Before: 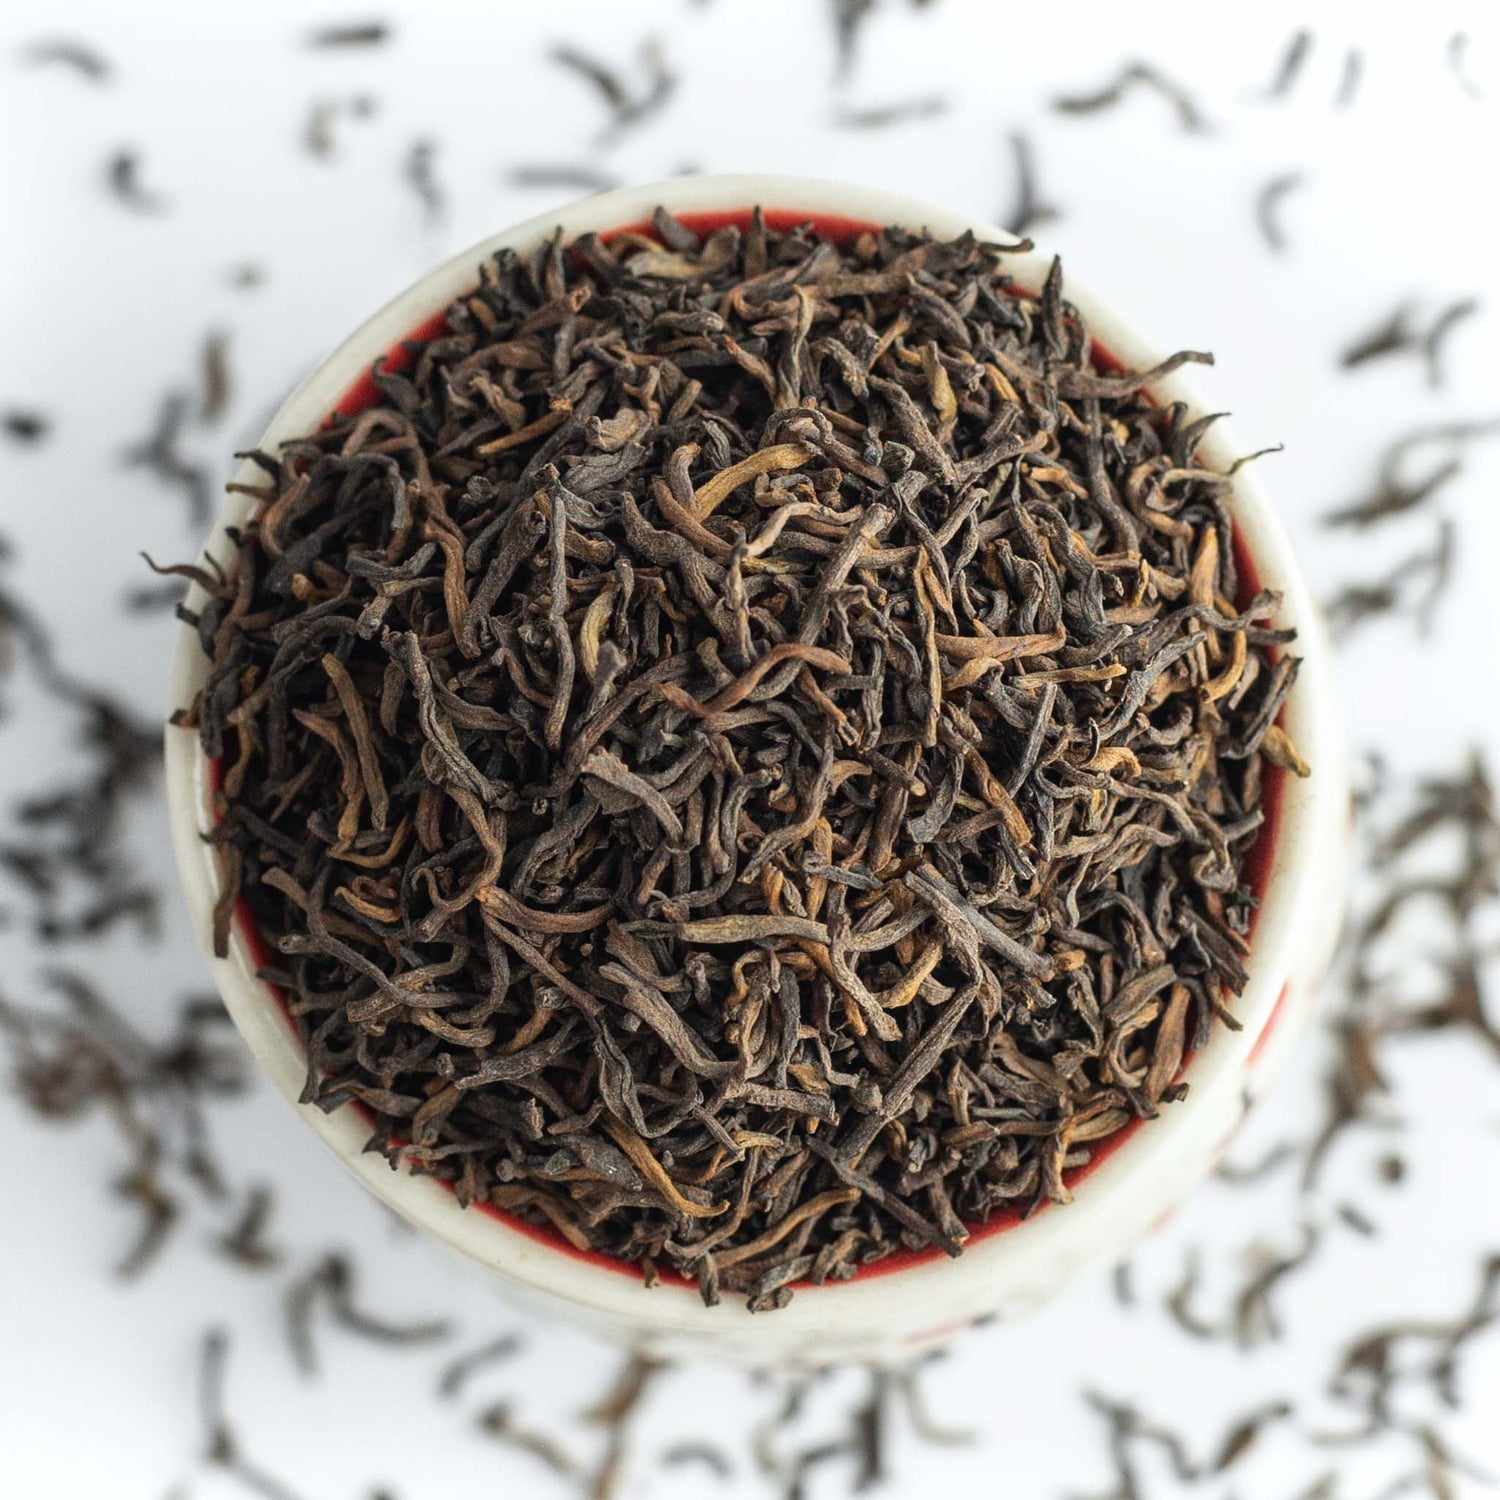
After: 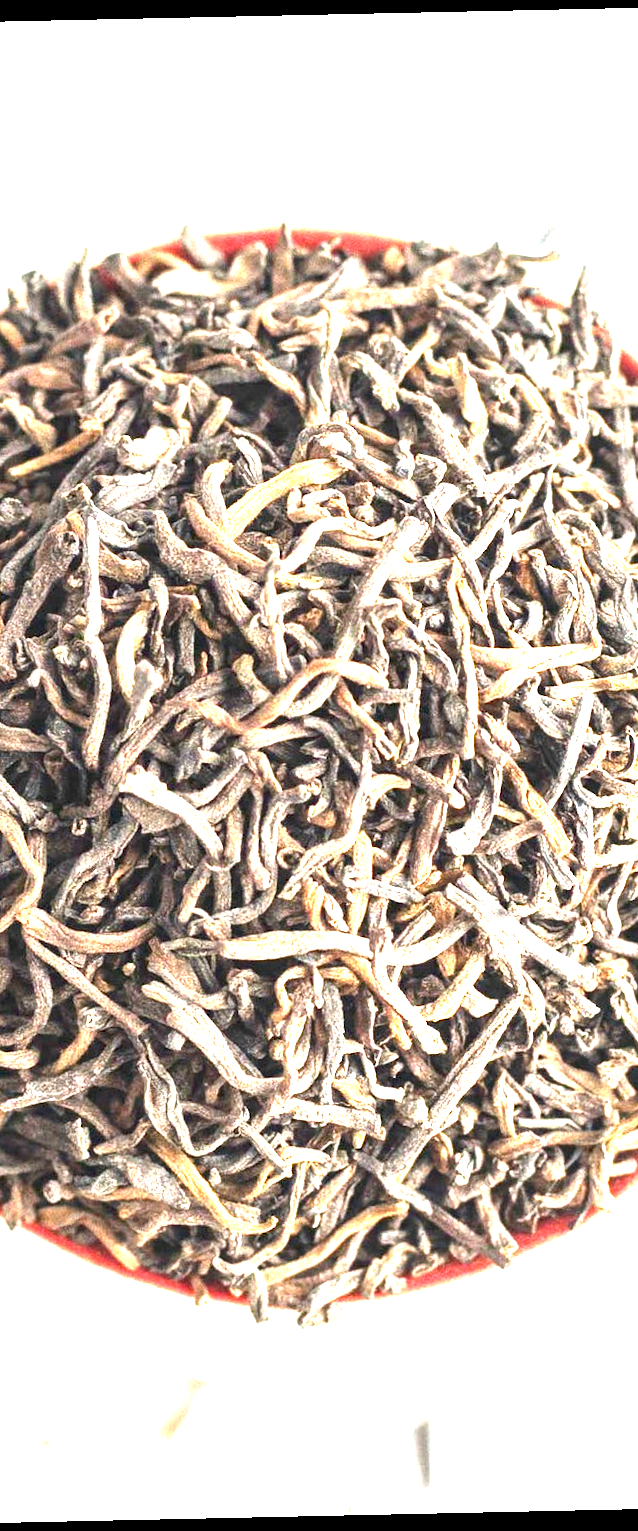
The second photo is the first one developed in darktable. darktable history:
crop: left 31.229%, right 27.105%
exposure: exposure 3 EV, compensate highlight preservation false
rotate and perspective: rotation -1.24°, automatic cropping off
tone equalizer: on, module defaults
